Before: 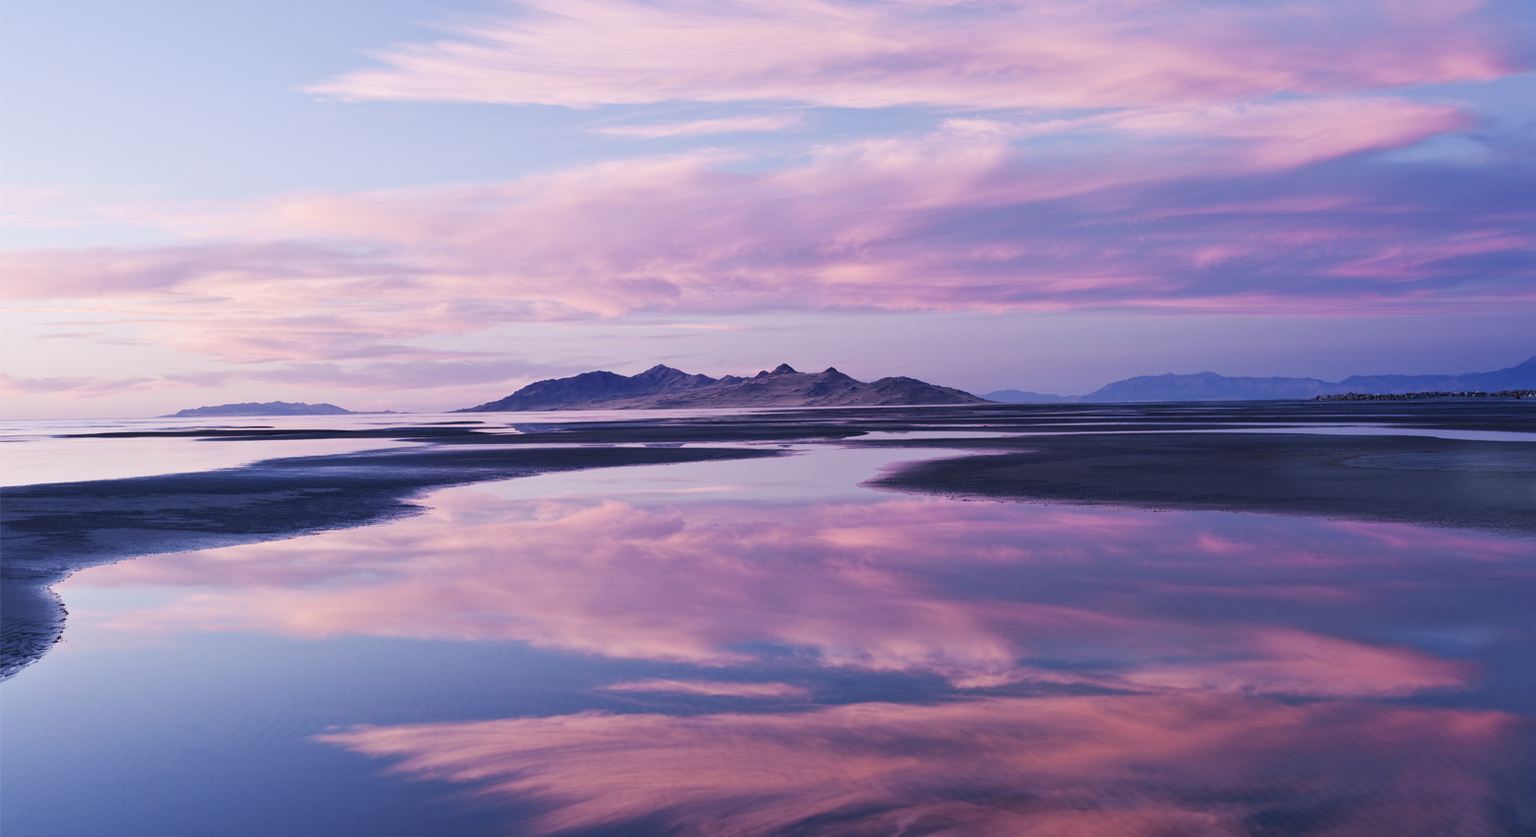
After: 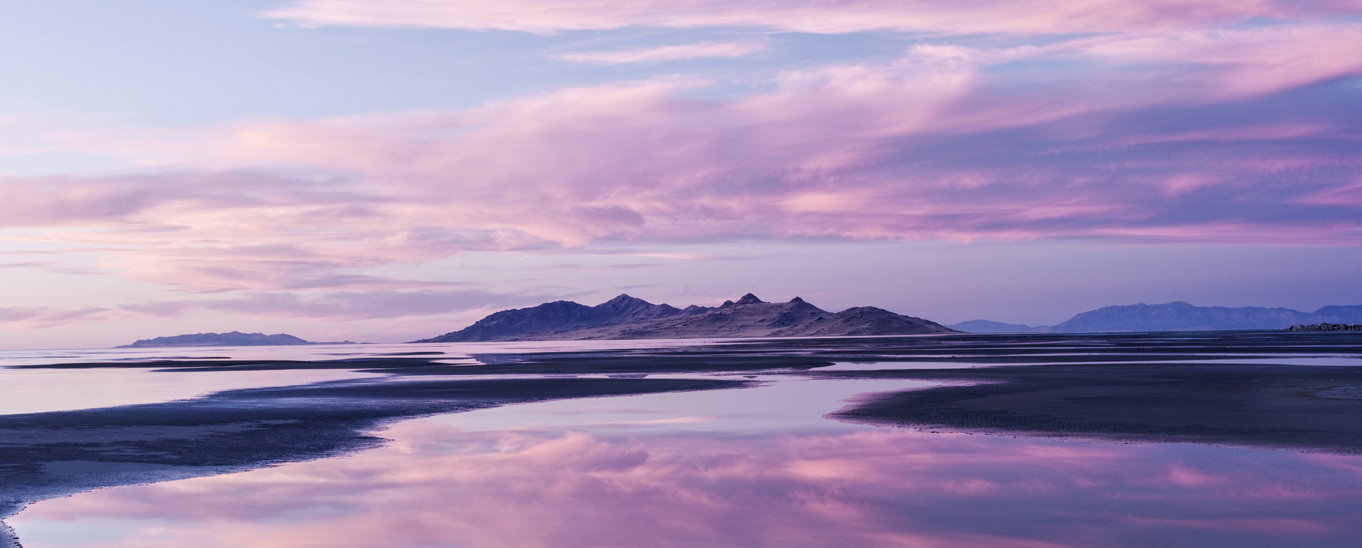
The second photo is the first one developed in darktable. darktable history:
local contrast: on, module defaults
crop: left 3.015%, top 8.969%, right 9.647%, bottom 26.457%
